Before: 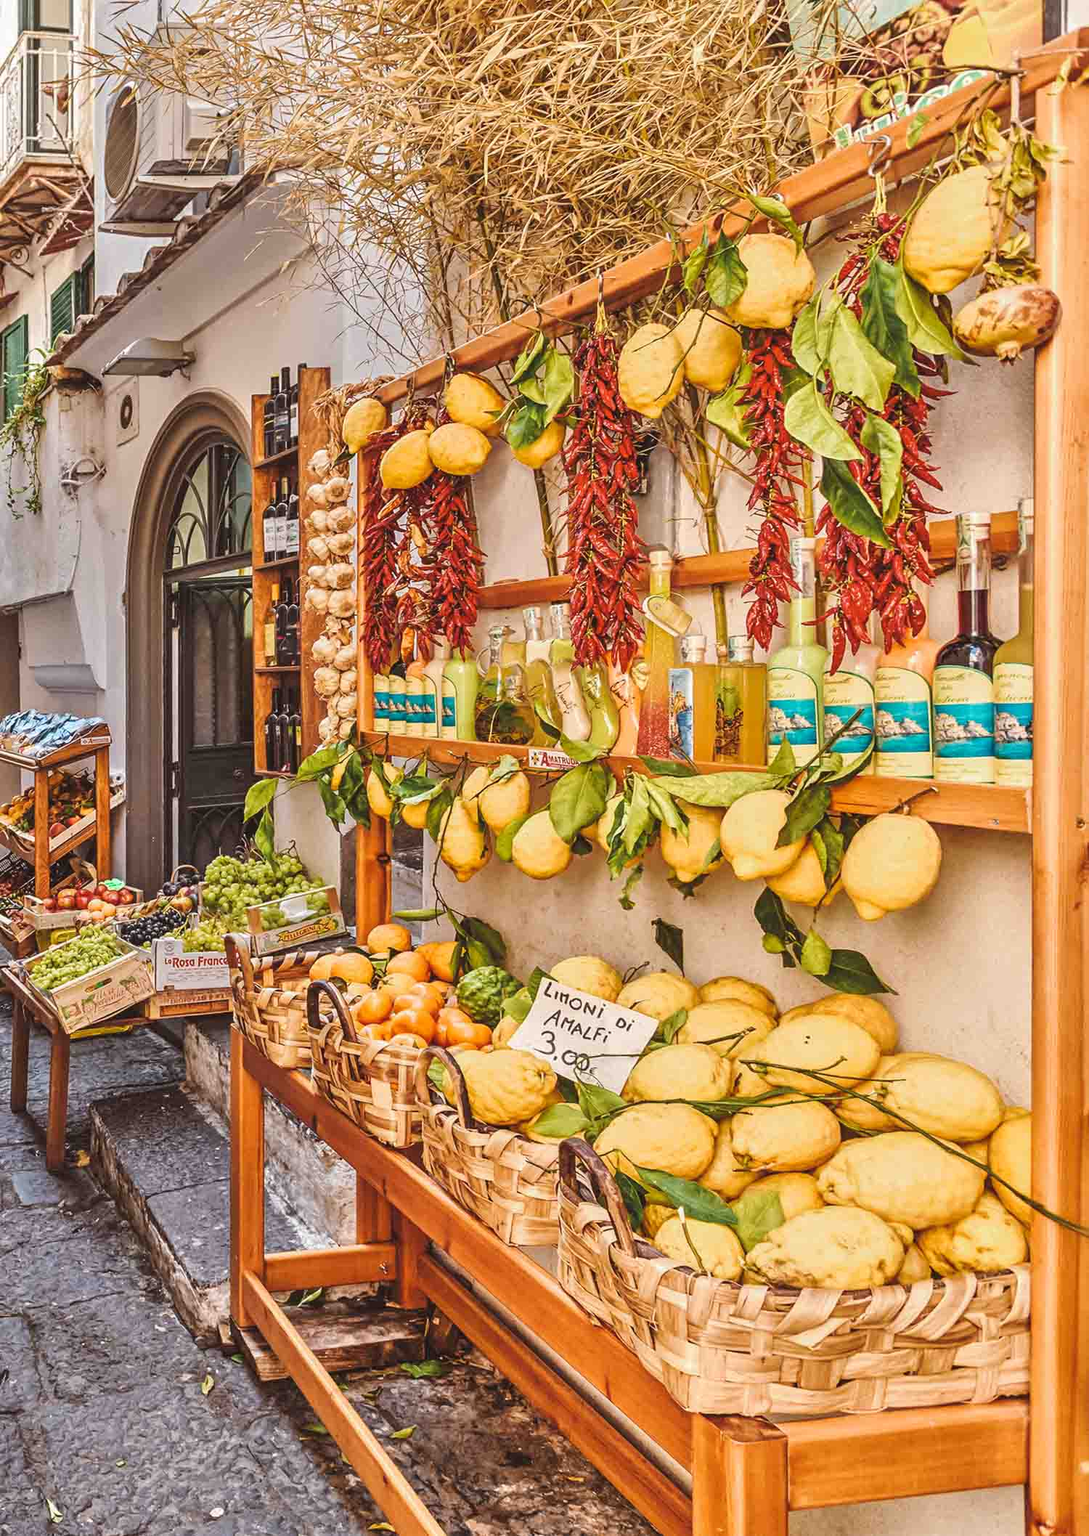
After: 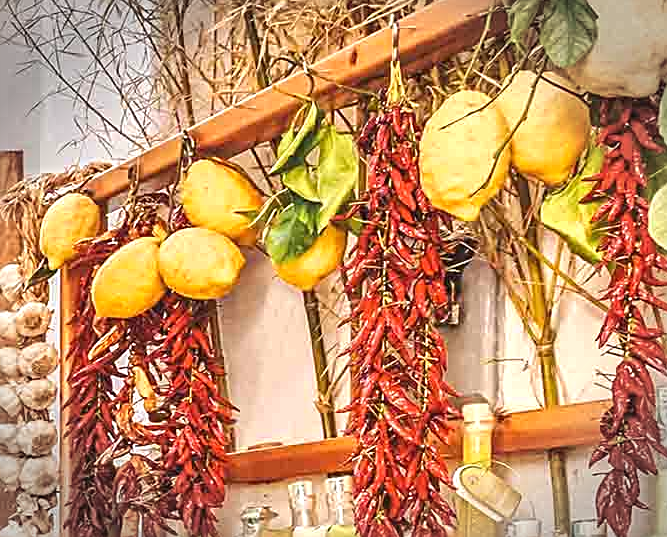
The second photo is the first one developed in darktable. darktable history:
vignetting: fall-off start 90.43%, fall-off radius 38.51%, width/height ratio 1.215, shape 1.29, unbound false
crop: left 28.826%, top 16.8%, right 26.647%, bottom 57.79%
sharpen: on, module defaults
exposure: black level correction 0.001, exposure 0.499 EV, compensate highlight preservation false
tone equalizer: edges refinement/feathering 500, mask exposure compensation -1.57 EV, preserve details no
